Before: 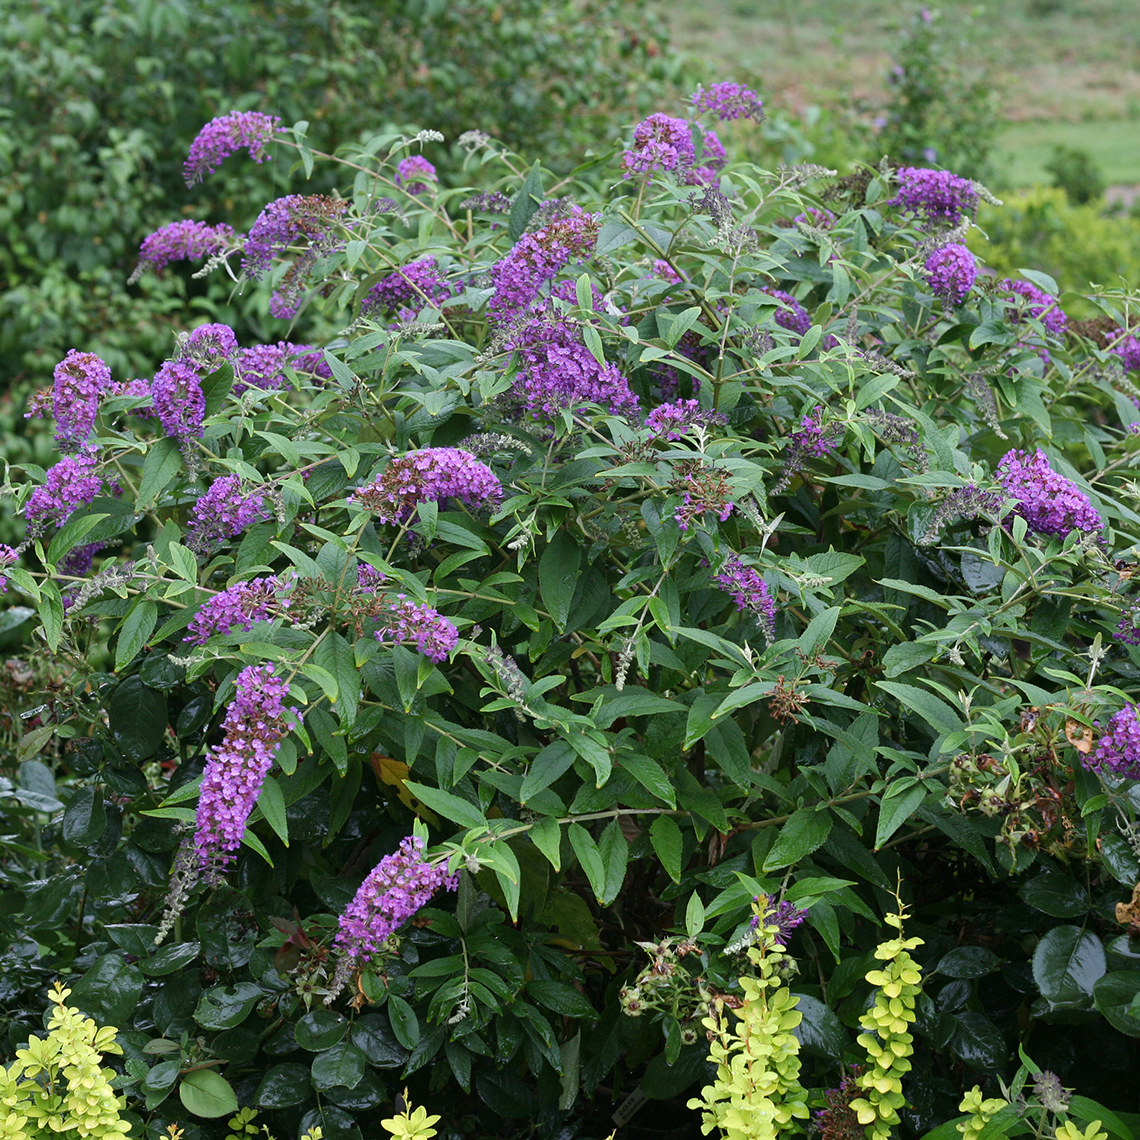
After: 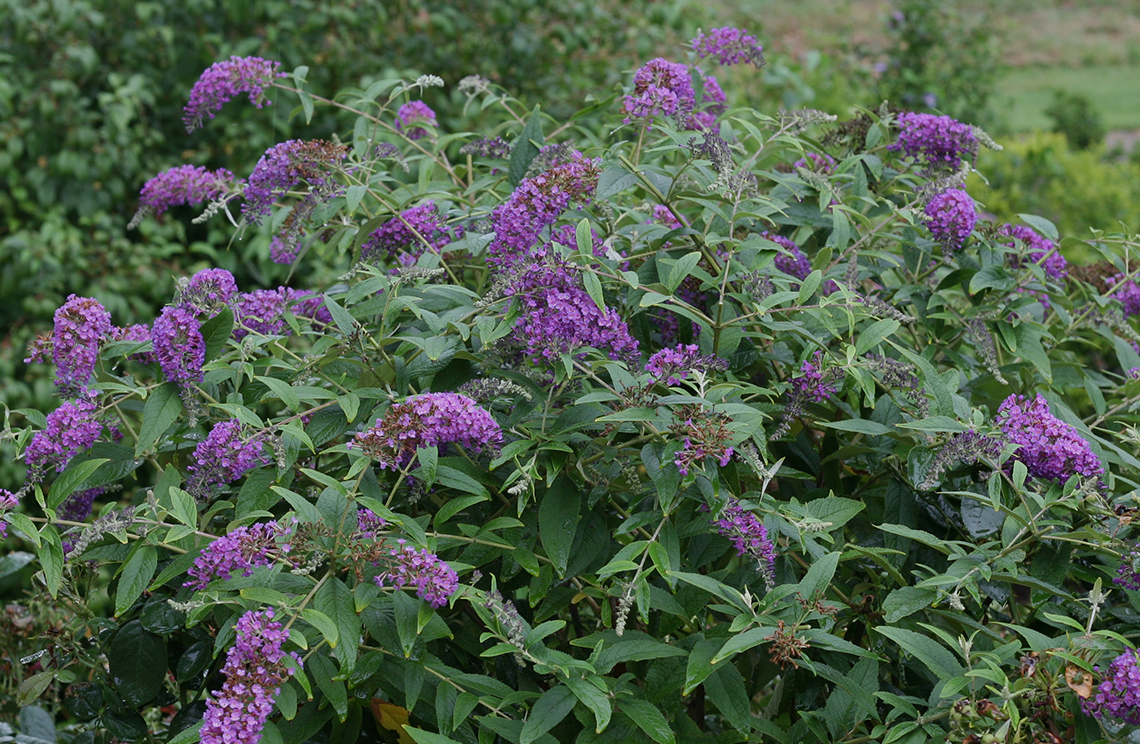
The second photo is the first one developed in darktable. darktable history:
crop and rotate: top 4.857%, bottom 29.857%
exposure: exposure -0.492 EV, compensate highlight preservation false
